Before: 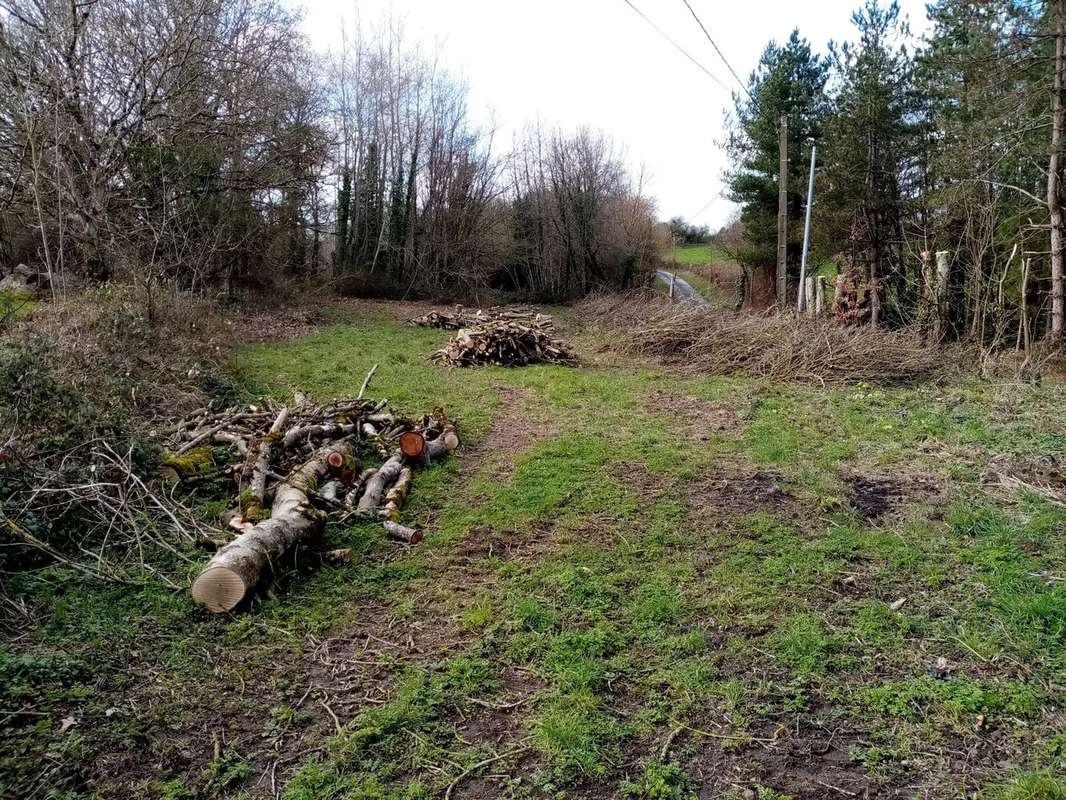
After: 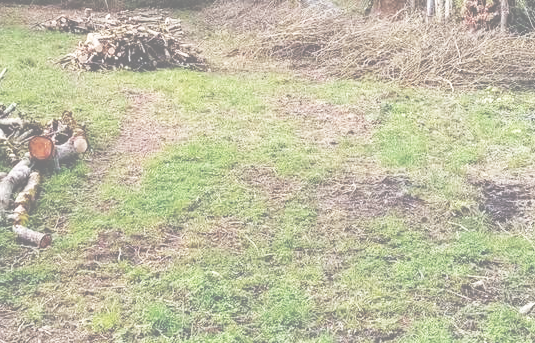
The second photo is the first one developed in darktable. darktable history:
exposure: black level correction -0.086, compensate exposure bias true, compensate highlight preservation false
base curve: curves: ch0 [(0, 0.003) (0.001, 0.002) (0.006, 0.004) (0.02, 0.022) (0.048, 0.086) (0.094, 0.234) (0.162, 0.431) (0.258, 0.629) (0.385, 0.8) (0.548, 0.918) (0.751, 0.988) (1, 1)], preserve colors none
crop: left 34.814%, top 37.024%, right 14.966%, bottom 20.022%
